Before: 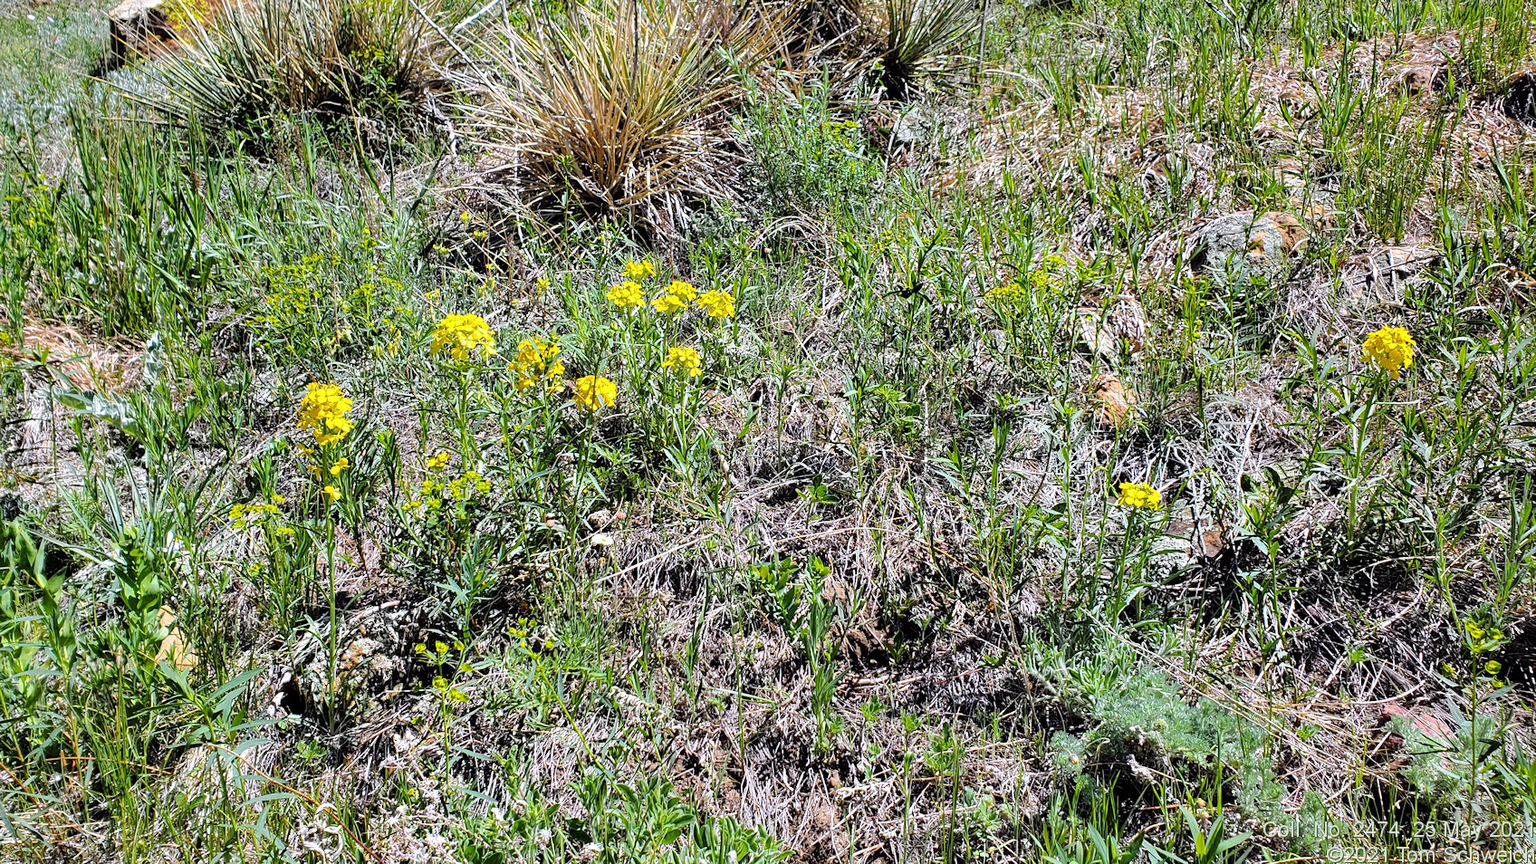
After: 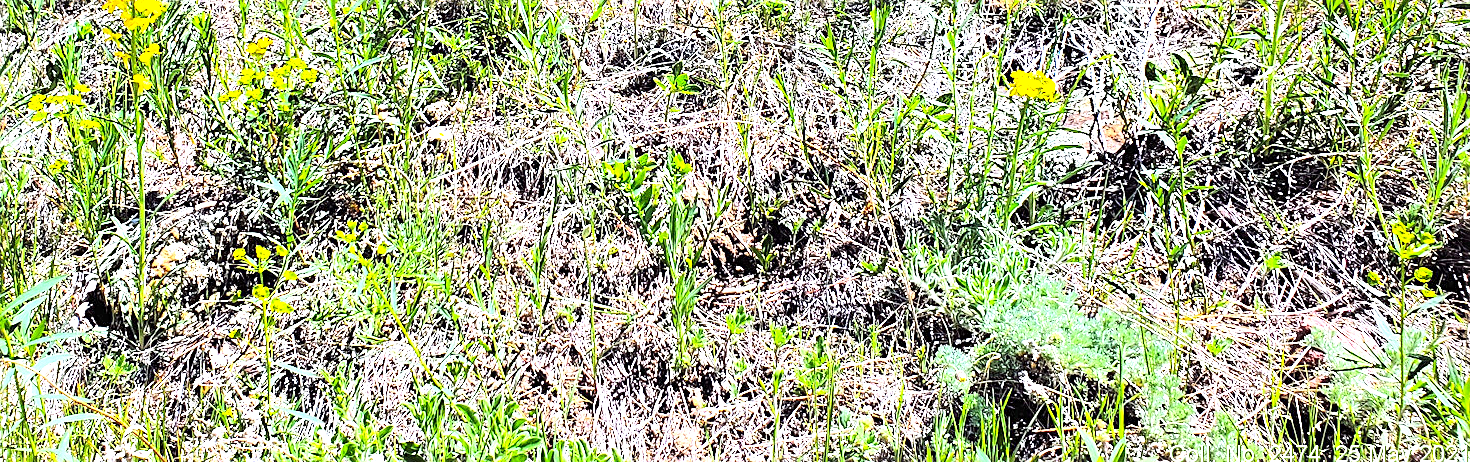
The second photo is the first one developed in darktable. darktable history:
exposure: black level correction 0, exposure 1.376 EV, compensate highlight preservation false
crop and rotate: left 13.275%, top 48.554%, bottom 2.955%
sharpen: on, module defaults
contrast brightness saturation: contrast 0.199, brightness 0.168, saturation 0.23
